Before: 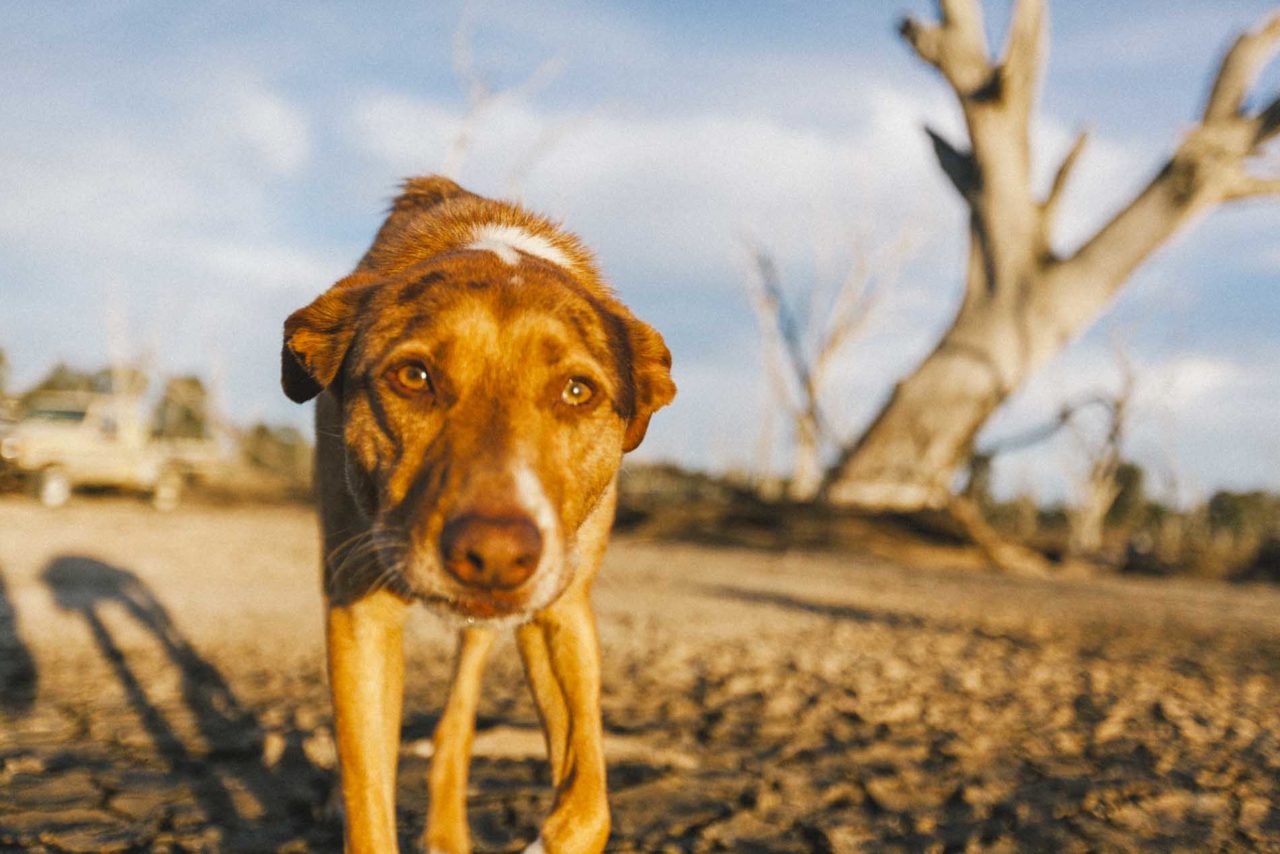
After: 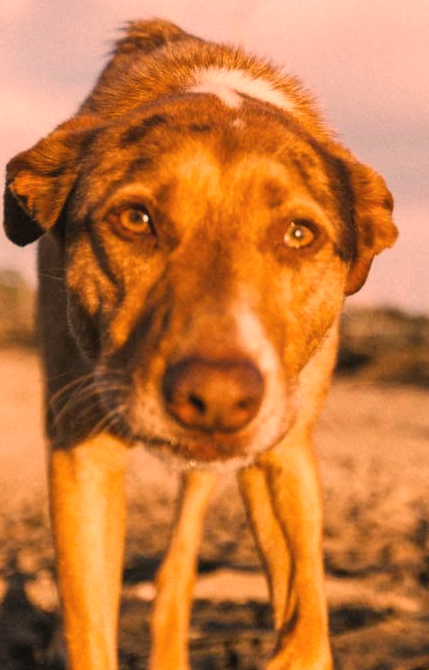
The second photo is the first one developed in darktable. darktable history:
crop and rotate: left 21.77%, top 18.528%, right 44.676%, bottom 2.997%
color correction: highlights a* 40, highlights b* 40, saturation 0.69
